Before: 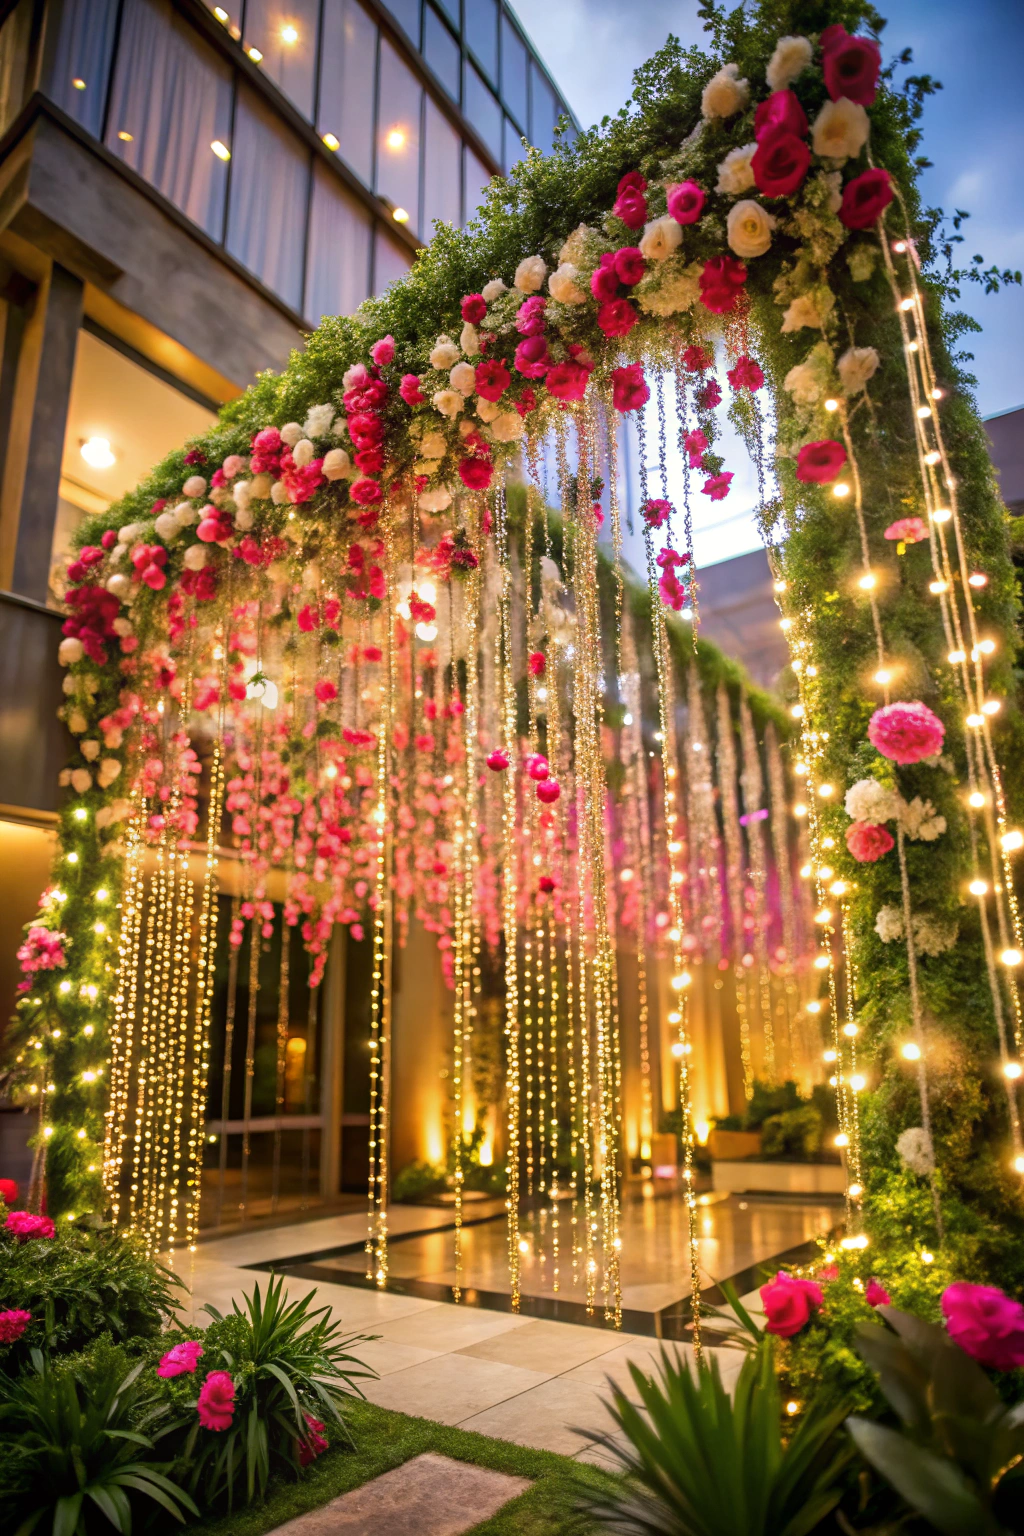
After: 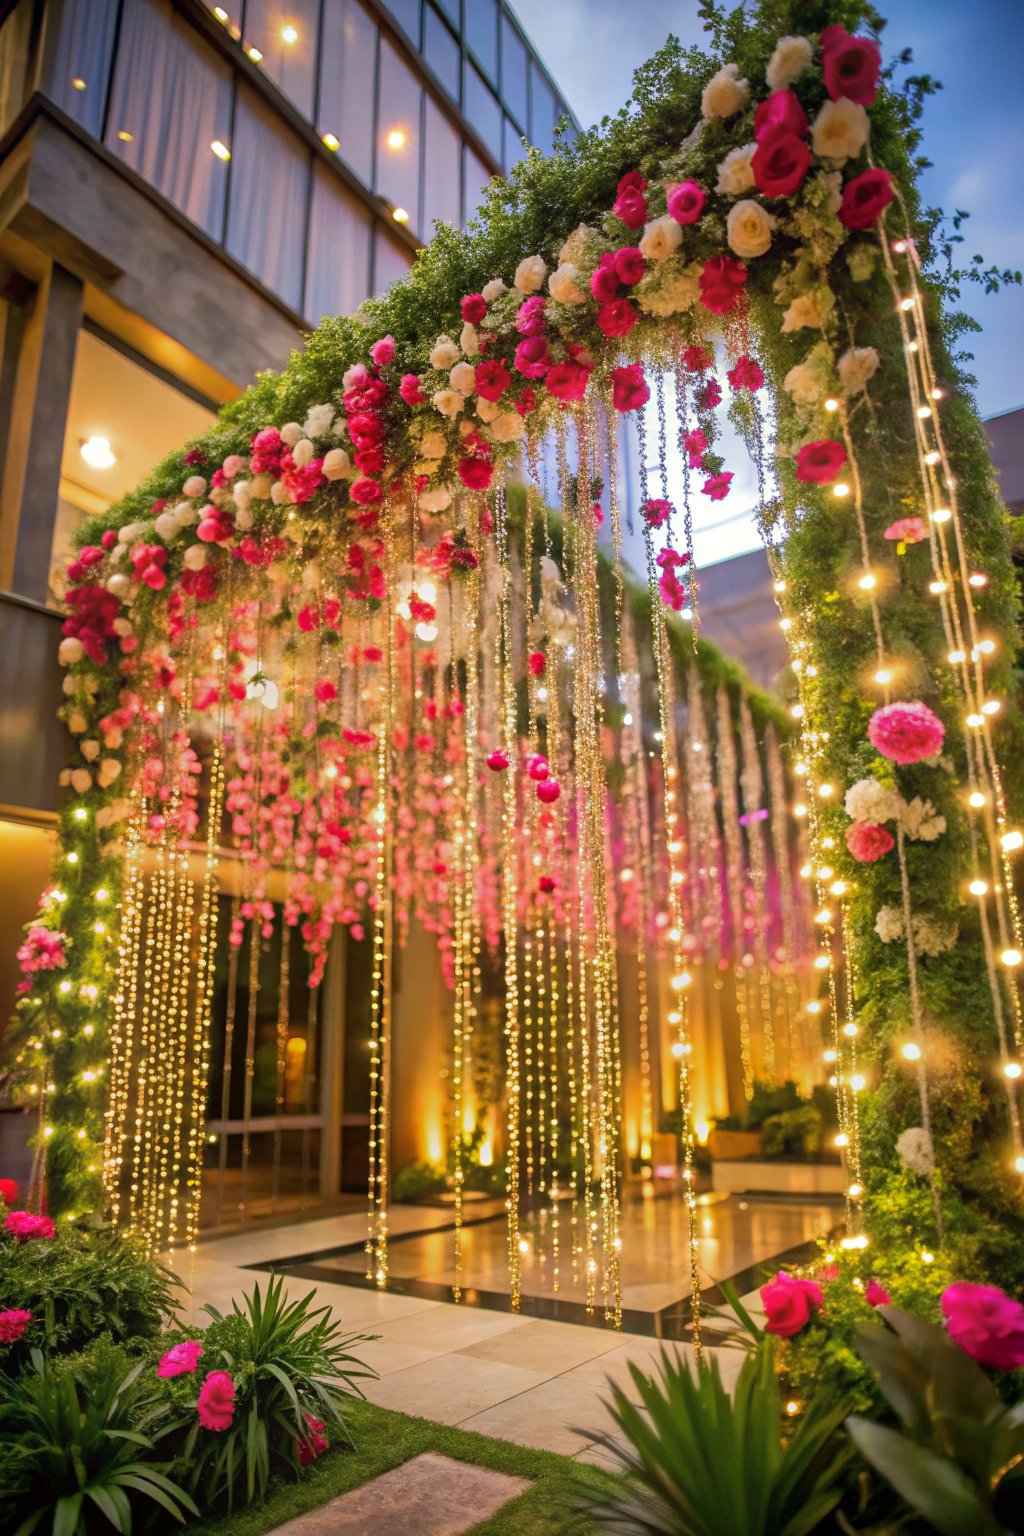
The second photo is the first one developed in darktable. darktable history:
shadows and highlights: highlights -60.01
